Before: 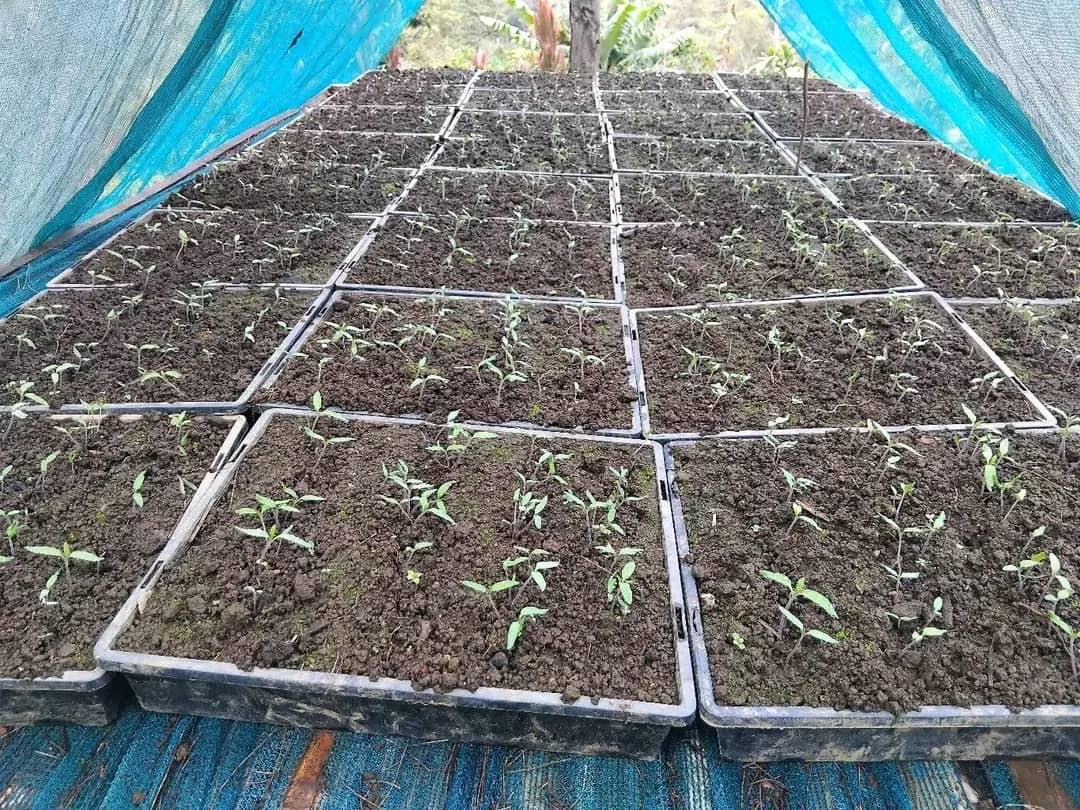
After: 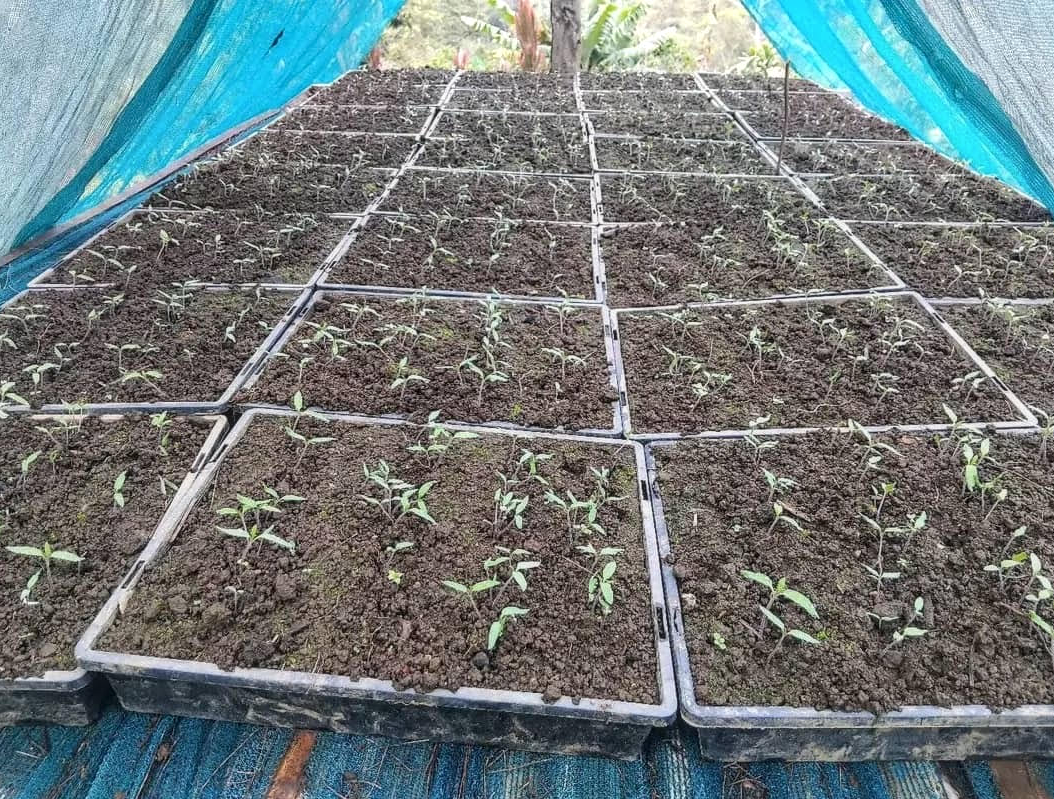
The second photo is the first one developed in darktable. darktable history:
crop and rotate: left 1.774%, right 0.633%, bottom 1.28%
local contrast: detail 130%
contrast equalizer: octaves 7, y [[0.6 ×6], [0.55 ×6], [0 ×6], [0 ×6], [0 ×6]], mix -0.3
